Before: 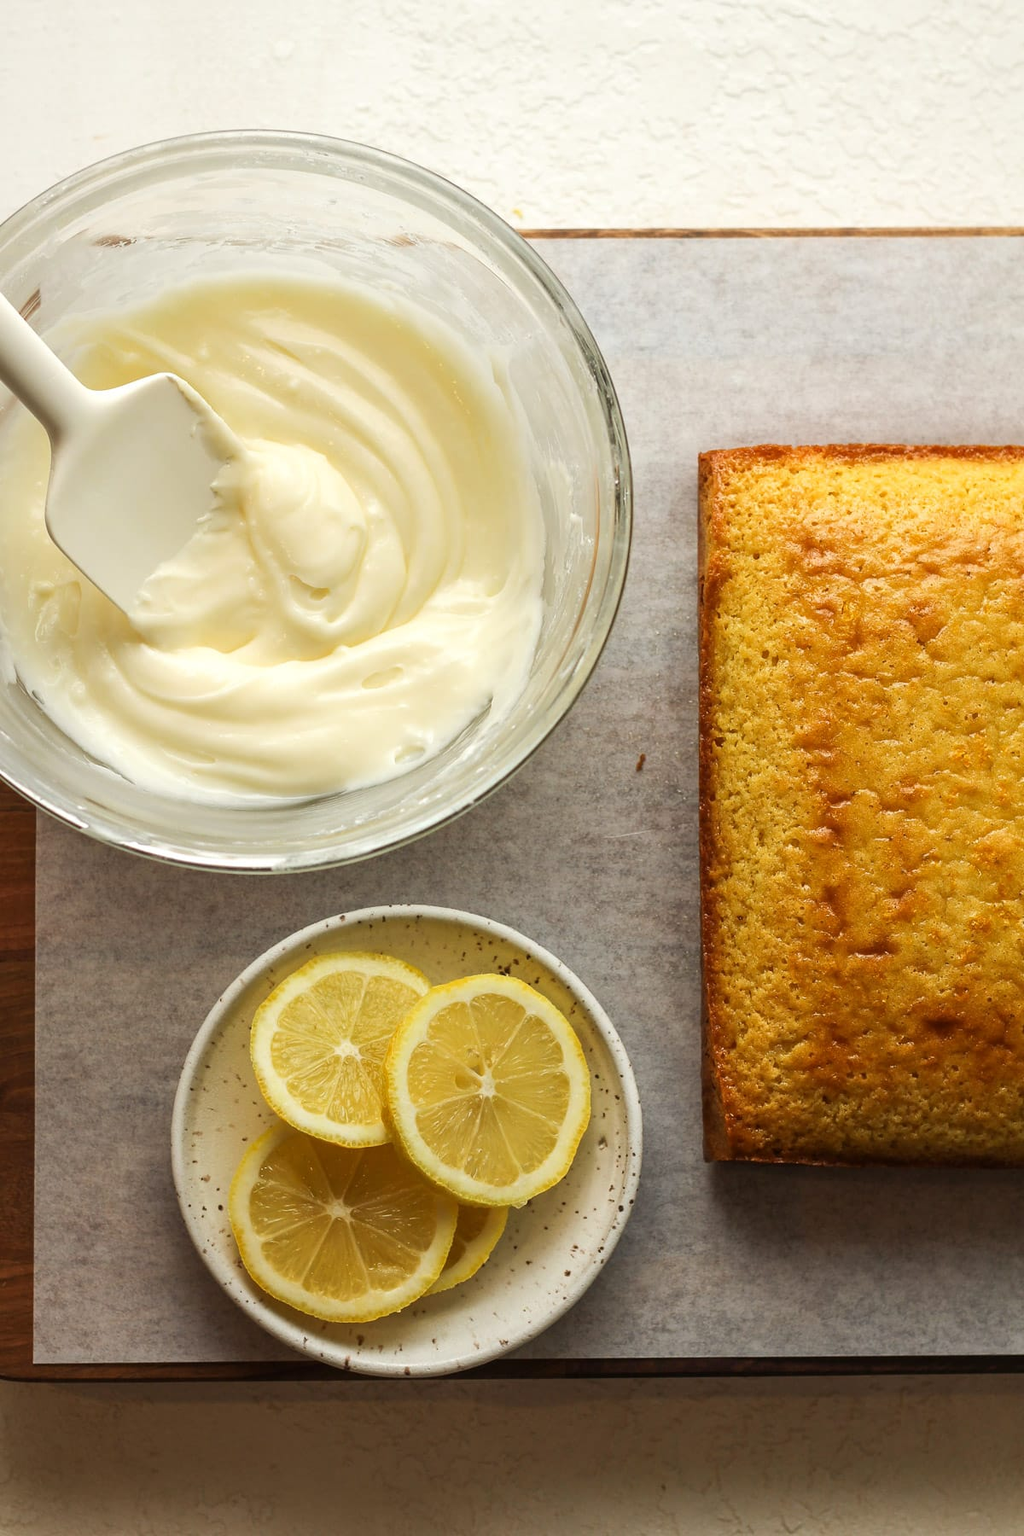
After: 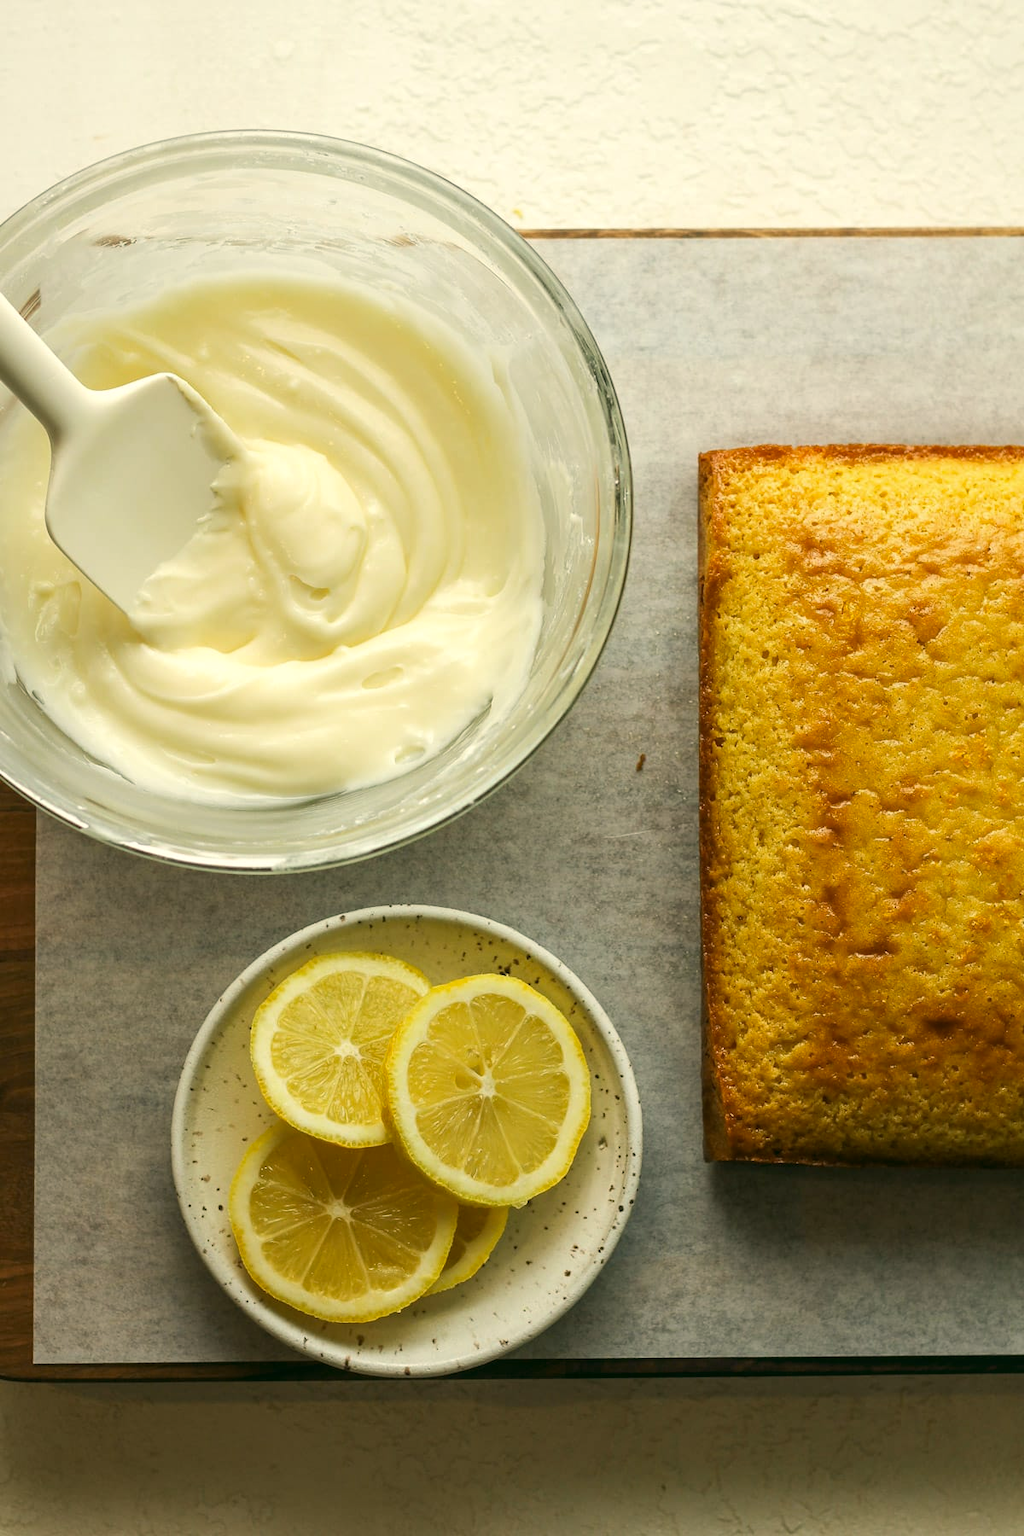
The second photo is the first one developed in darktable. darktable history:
color correction: highlights a* -0.546, highlights b* 9.34, shadows a* -9.41, shadows b* 0.877
